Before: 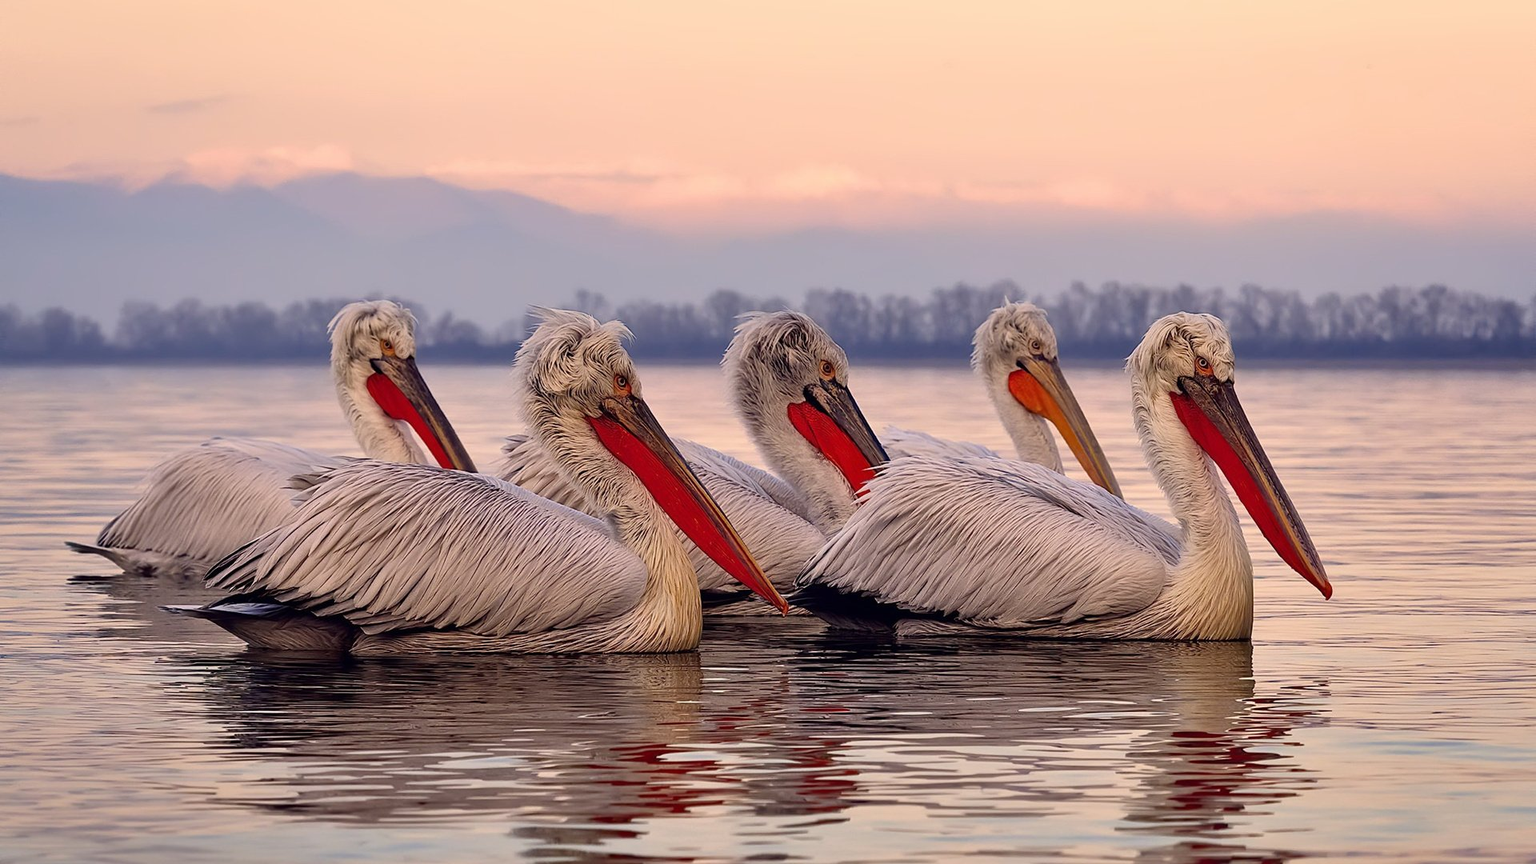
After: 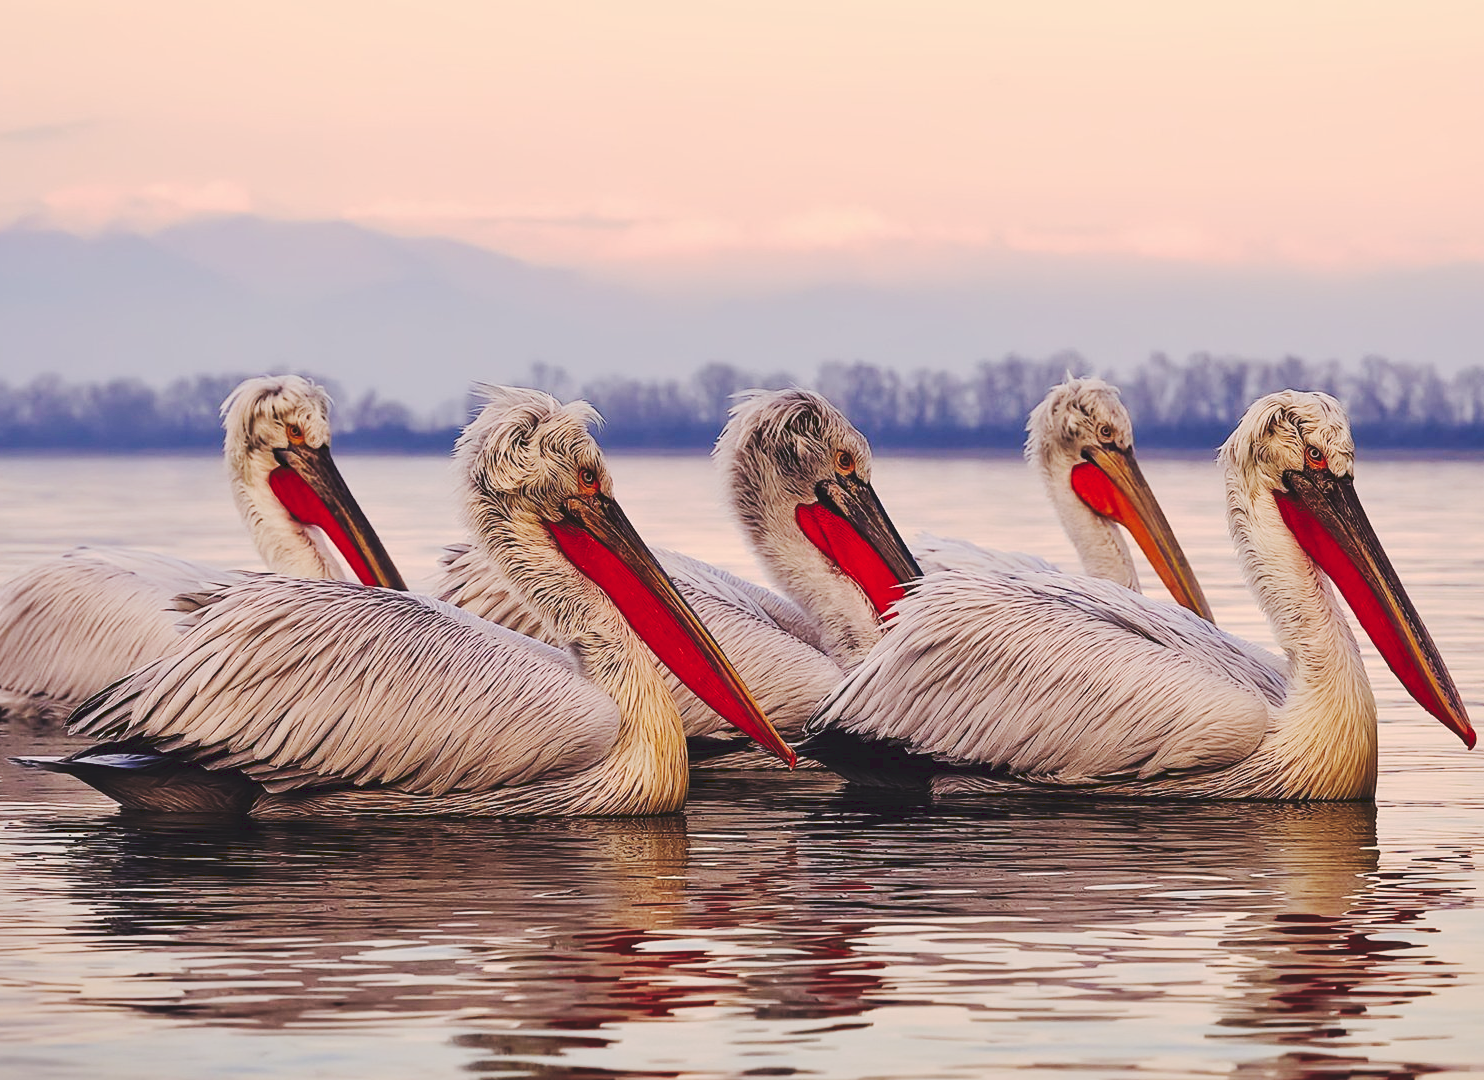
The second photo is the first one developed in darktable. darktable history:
crop: left 9.864%, right 12.842%
tone curve: curves: ch0 [(0, 0) (0.003, 0.108) (0.011, 0.112) (0.025, 0.117) (0.044, 0.126) (0.069, 0.133) (0.1, 0.146) (0.136, 0.158) (0.177, 0.178) (0.224, 0.212) (0.277, 0.256) (0.335, 0.331) (0.399, 0.423) (0.468, 0.538) (0.543, 0.641) (0.623, 0.721) (0.709, 0.792) (0.801, 0.845) (0.898, 0.917) (1, 1)], preserve colors none
